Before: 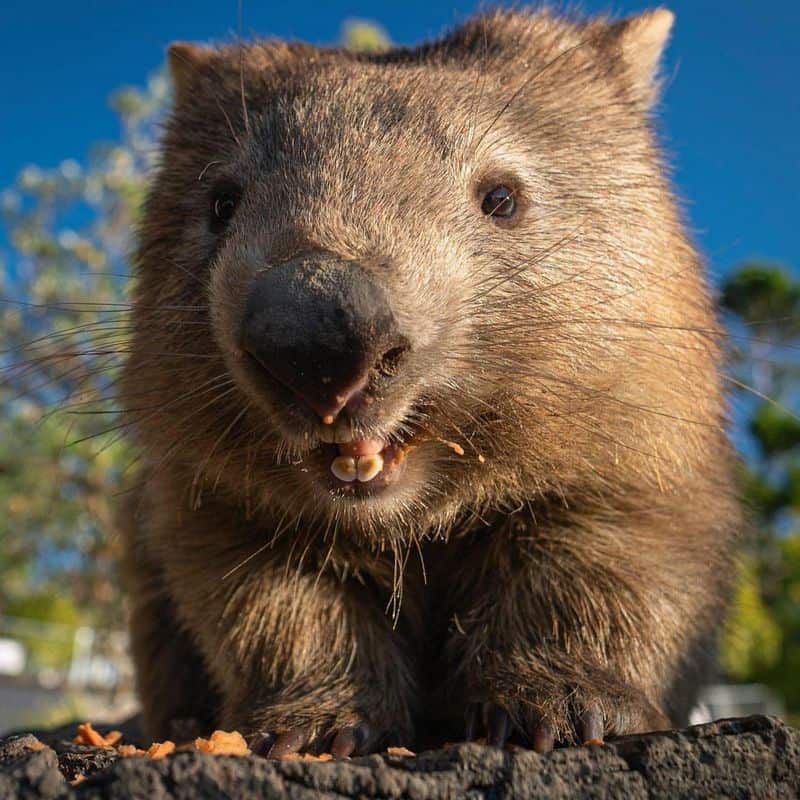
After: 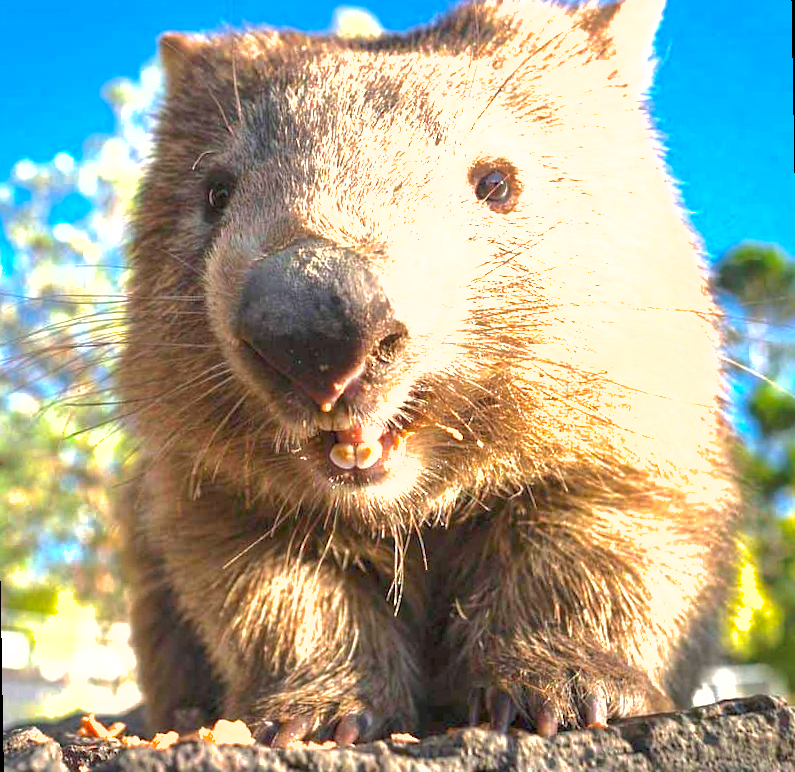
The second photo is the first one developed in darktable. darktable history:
rotate and perspective: rotation -1°, crop left 0.011, crop right 0.989, crop top 0.025, crop bottom 0.975
exposure: exposure 2.25 EV, compensate highlight preservation false
shadows and highlights: on, module defaults
